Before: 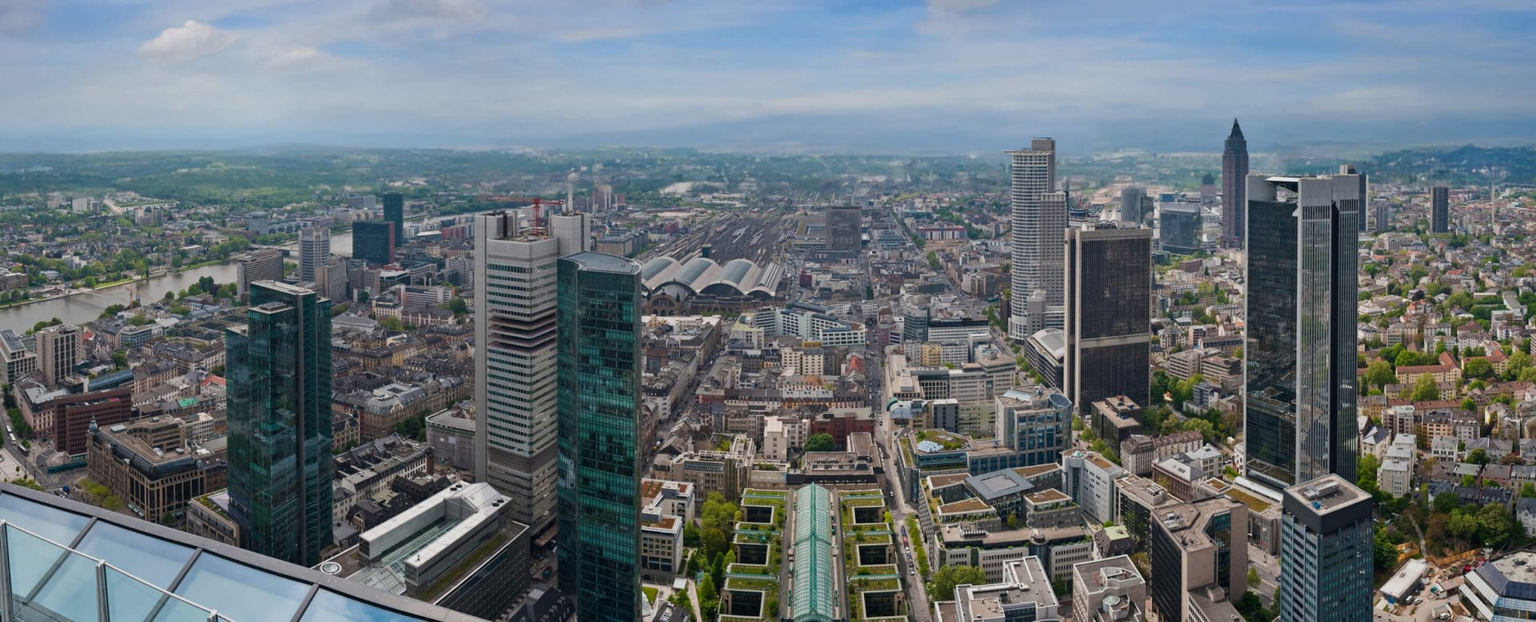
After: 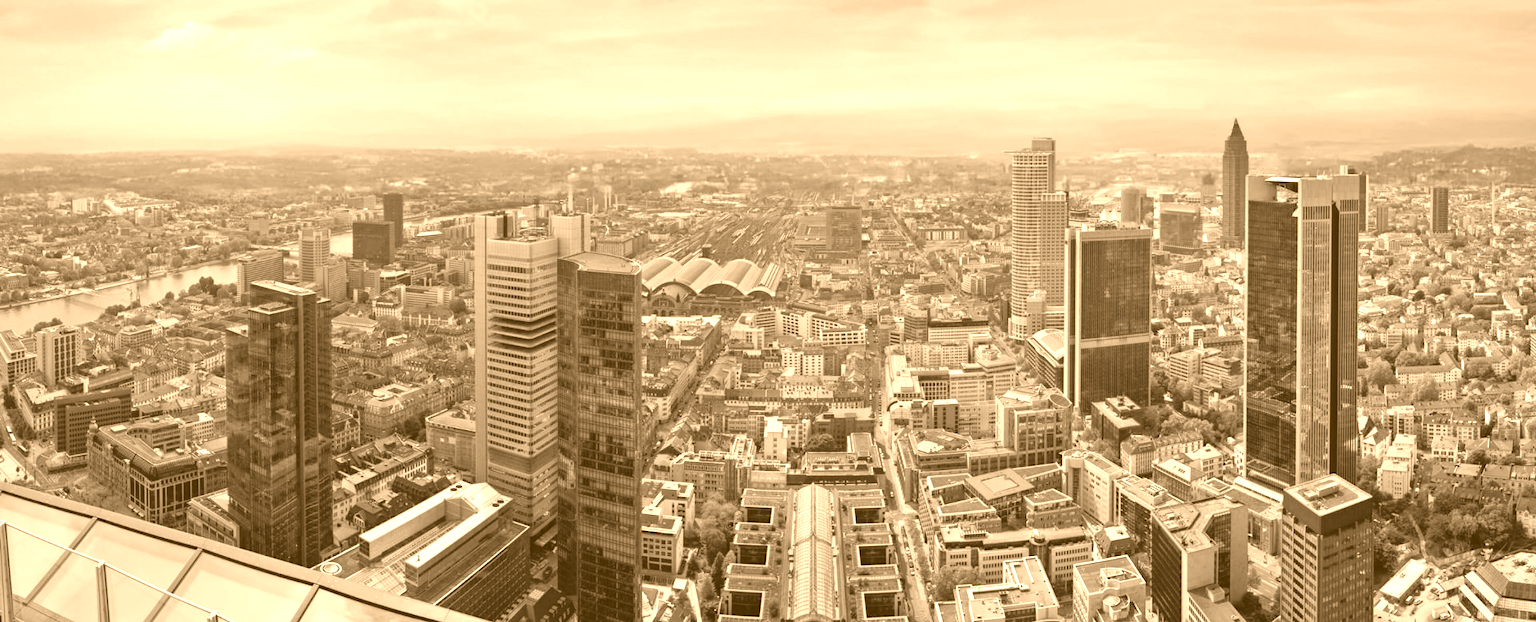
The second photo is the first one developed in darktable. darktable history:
exposure: black level correction 0.009, exposure 0.119 EV, compensate highlight preservation false
colorize: hue 28.8°, source mix 100%
